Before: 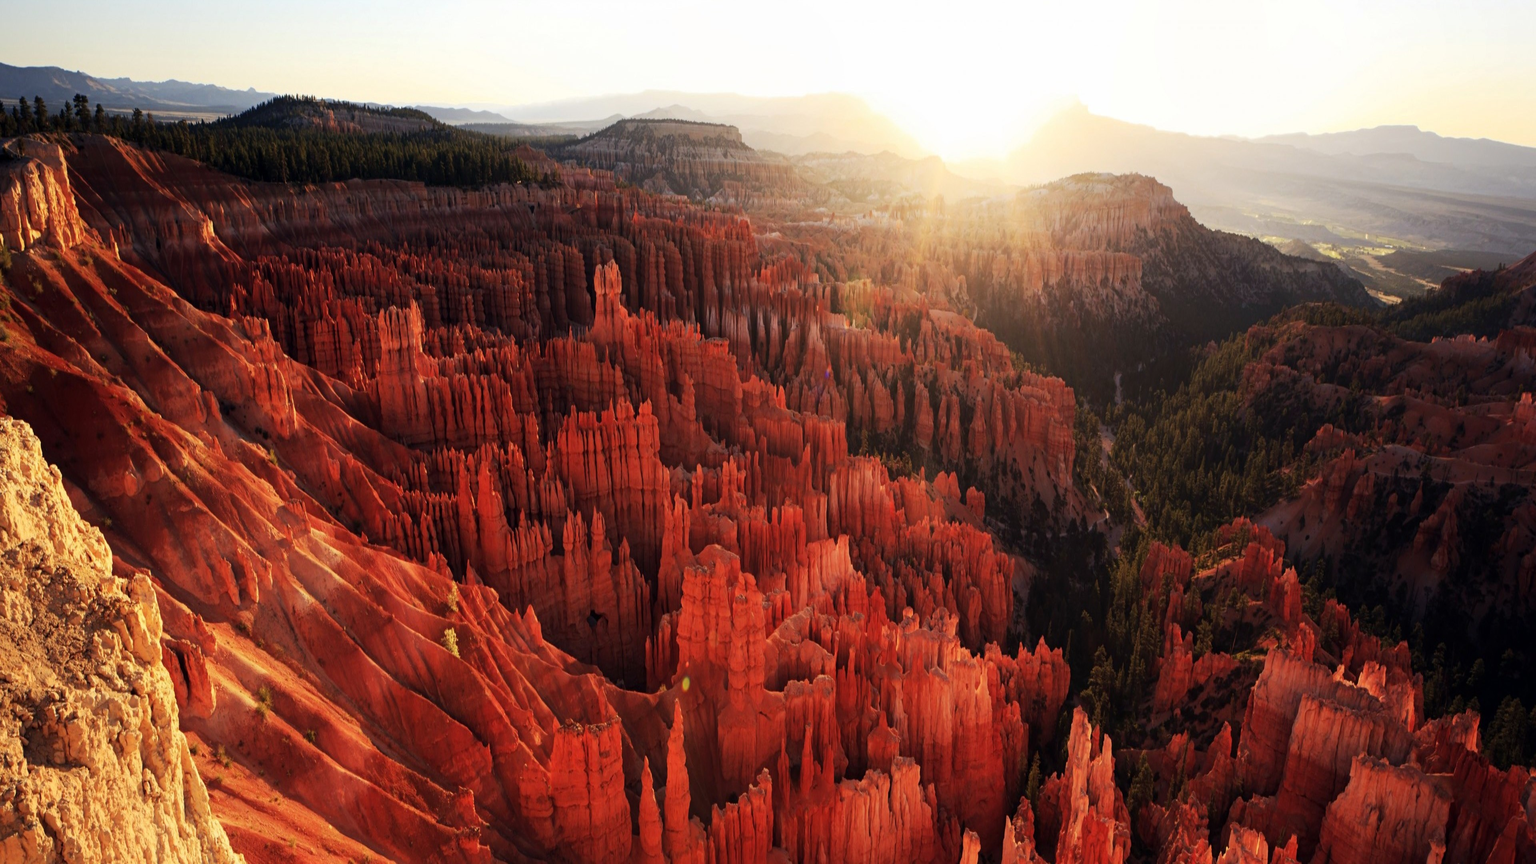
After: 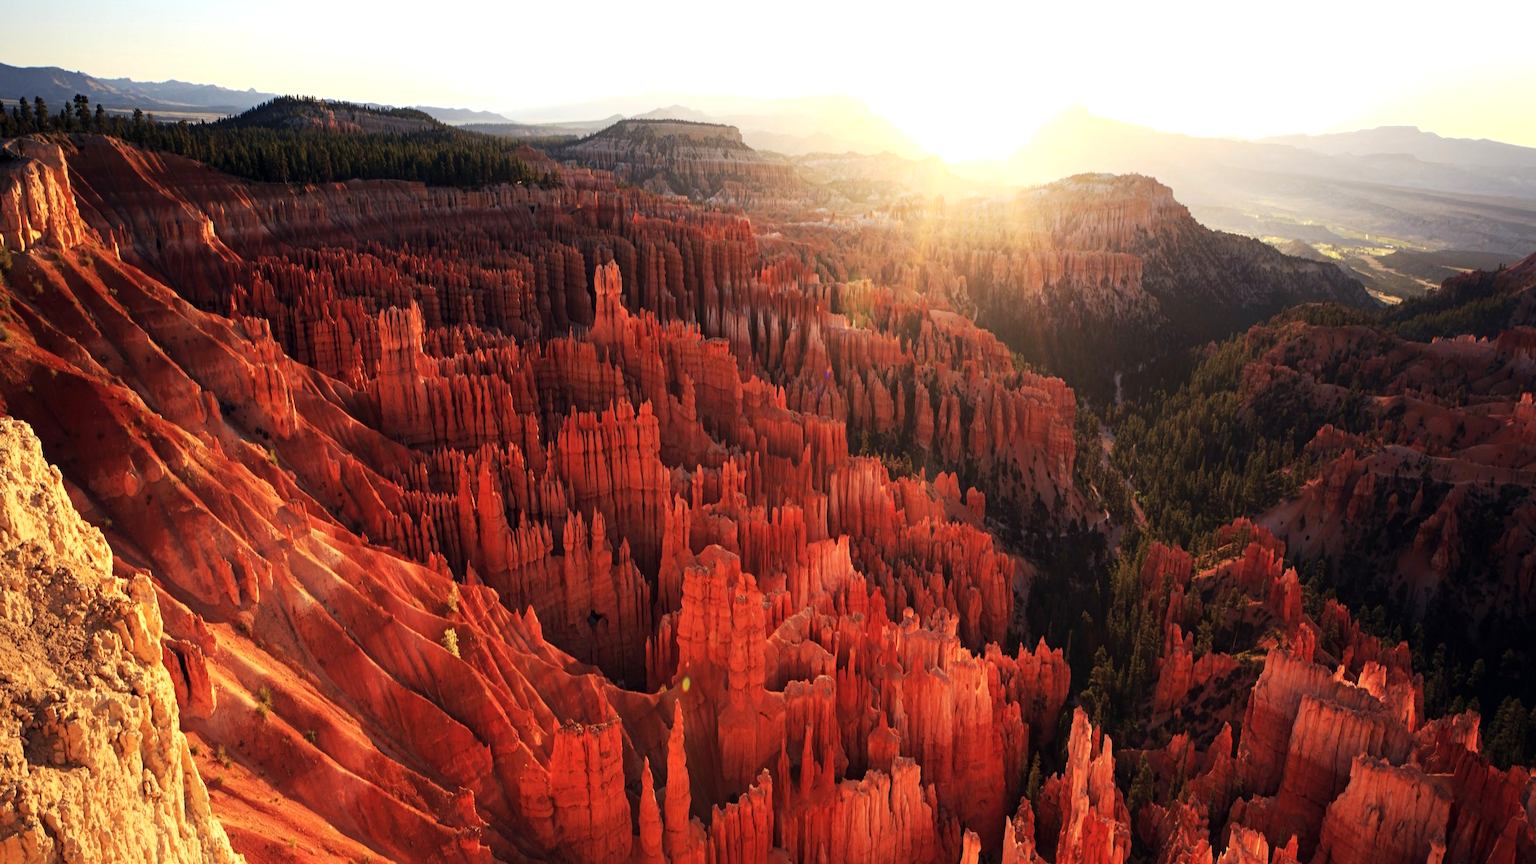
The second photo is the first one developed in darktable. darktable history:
exposure: black level correction 0, exposure 0.302 EV, compensate exposure bias true, compensate highlight preservation false
haze removal: strength 0.087, compatibility mode true, adaptive false
